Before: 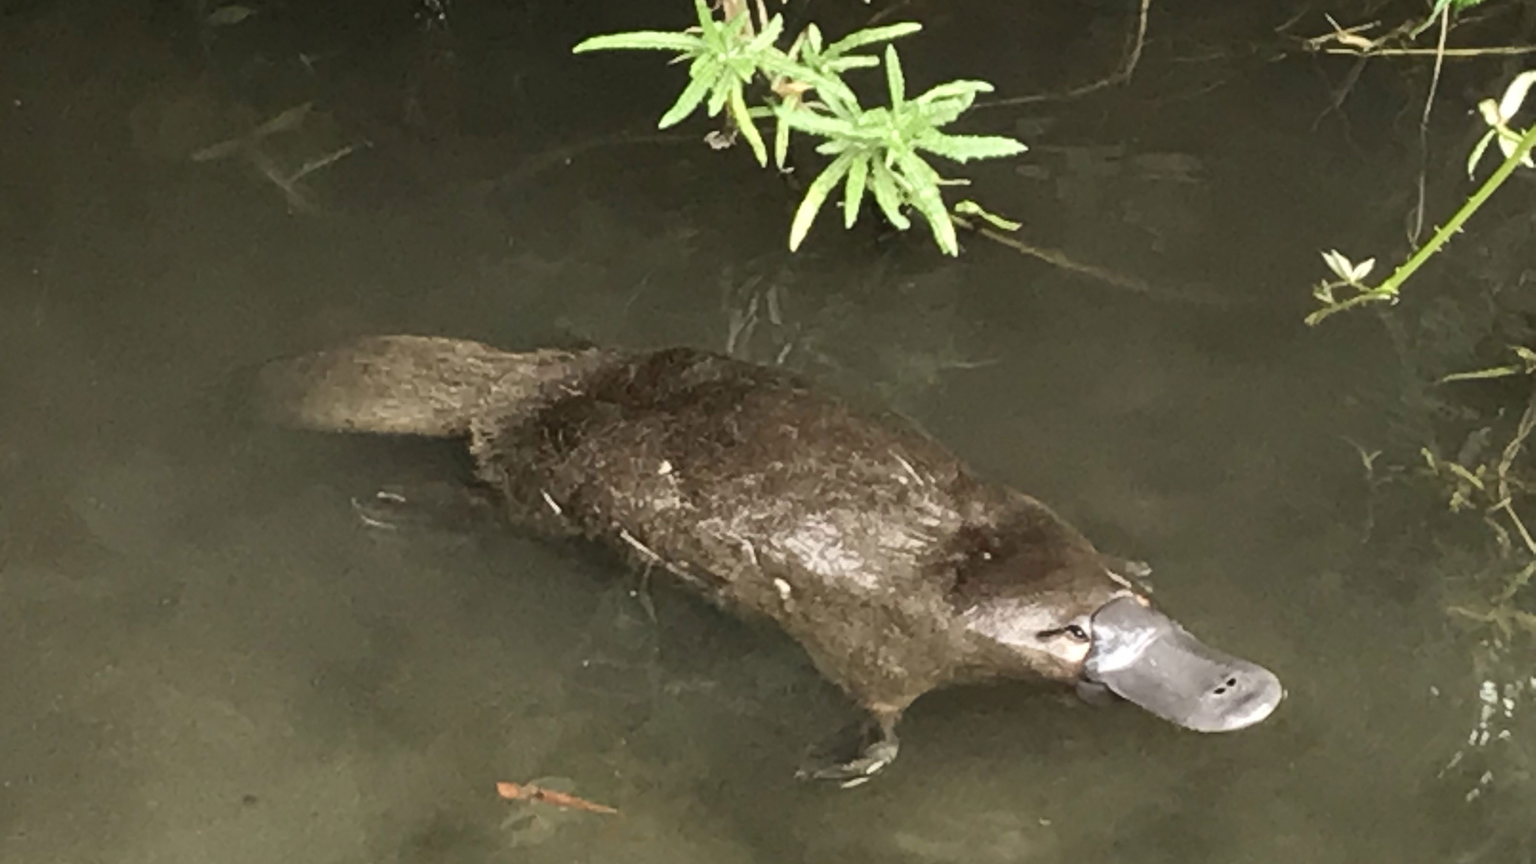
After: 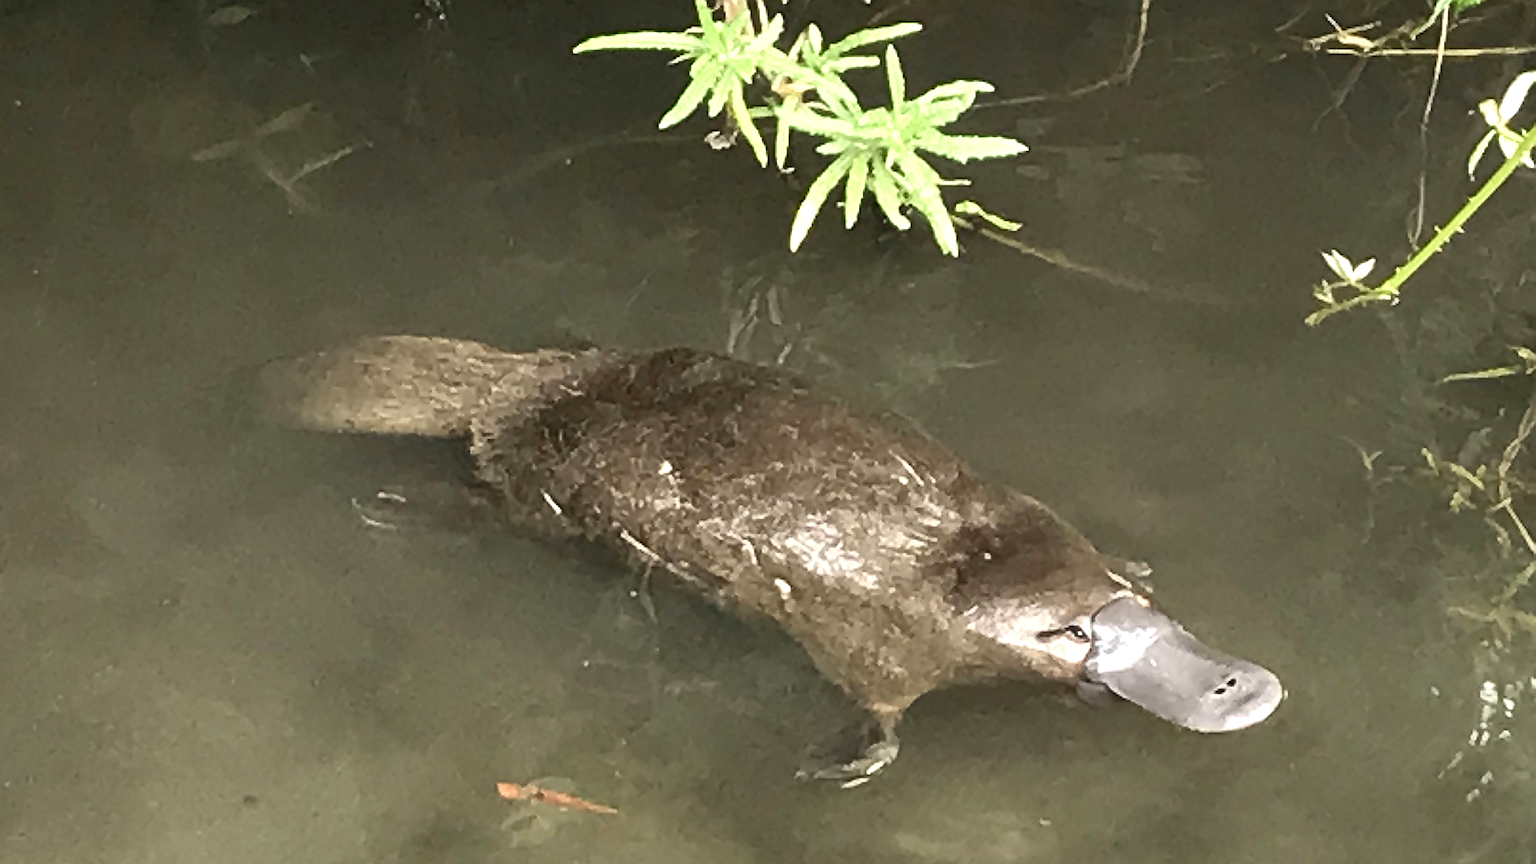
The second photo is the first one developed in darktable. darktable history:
sharpen: amount 1.987
exposure: black level correction 0, exposure 0.5 EV, compensate highlight preservation false
